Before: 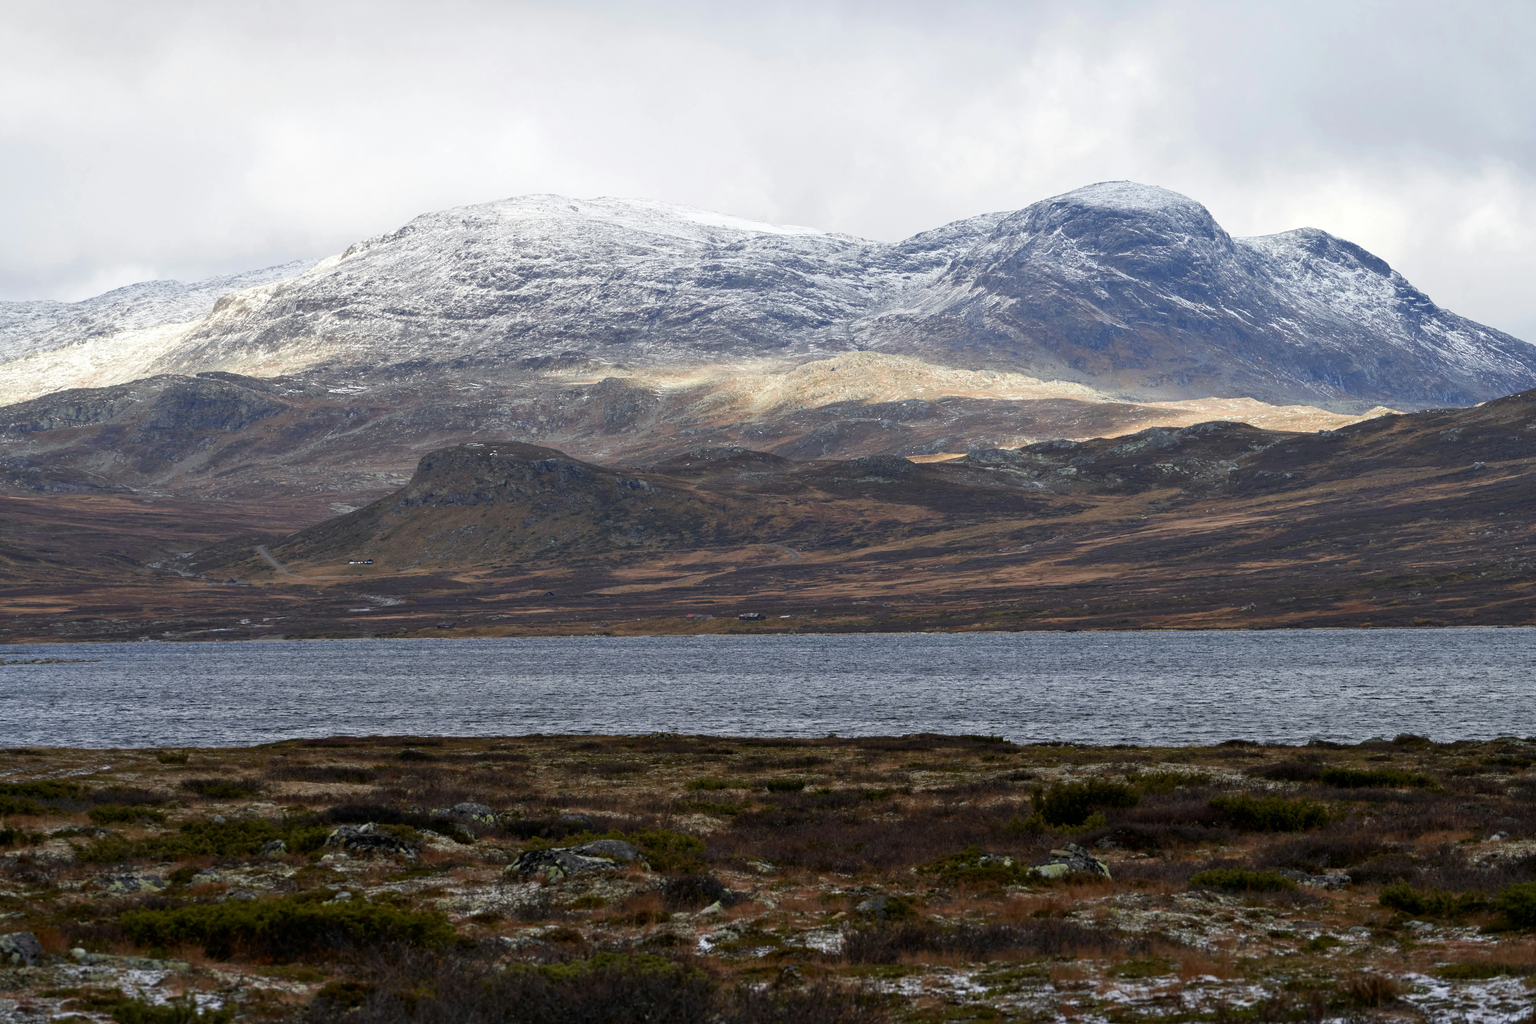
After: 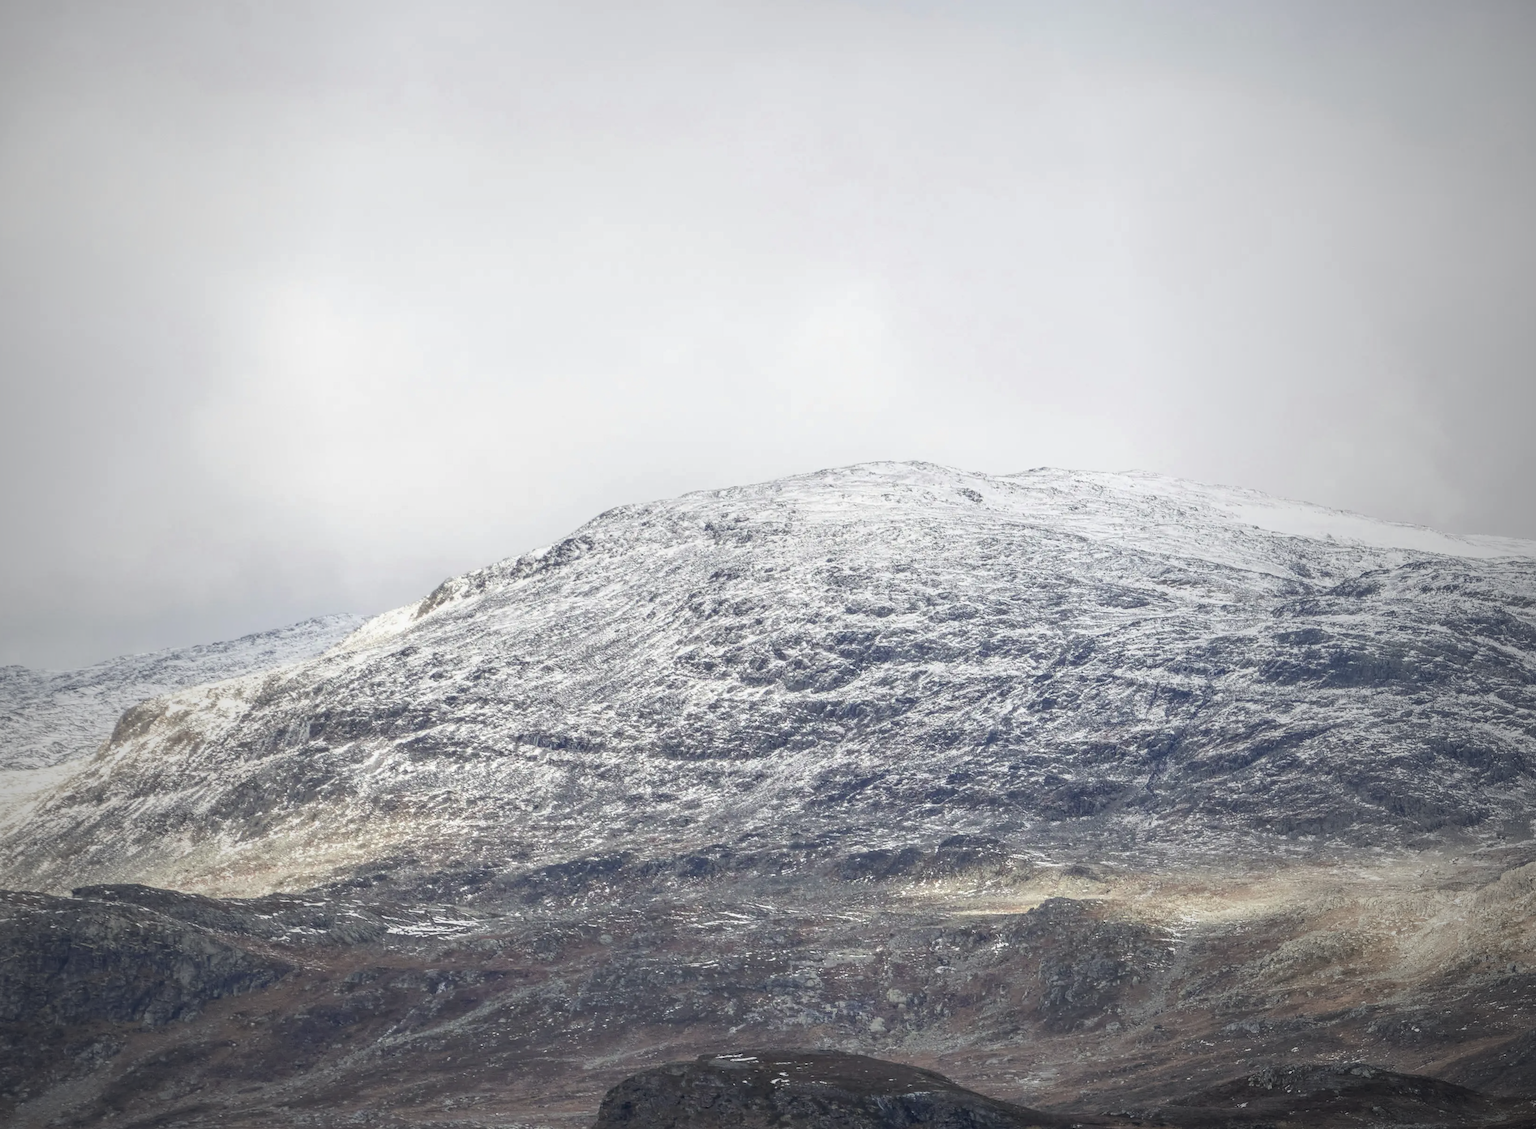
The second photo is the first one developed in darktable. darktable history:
exposure: exposure -0.157 EV, compensate highlight preservation false
crop and rotate: left 10.817%, top 0.062%, right 47.194%, bottom 53.626%
vignetting: fall-off start 72.14%, fall-off radius 108.07%, brightness -0.713, saturation -0.488, center (-0.054, -0.359), width/height ratio 0.729
local contrast: highlights 0%, shadows 0%, detail 133%
